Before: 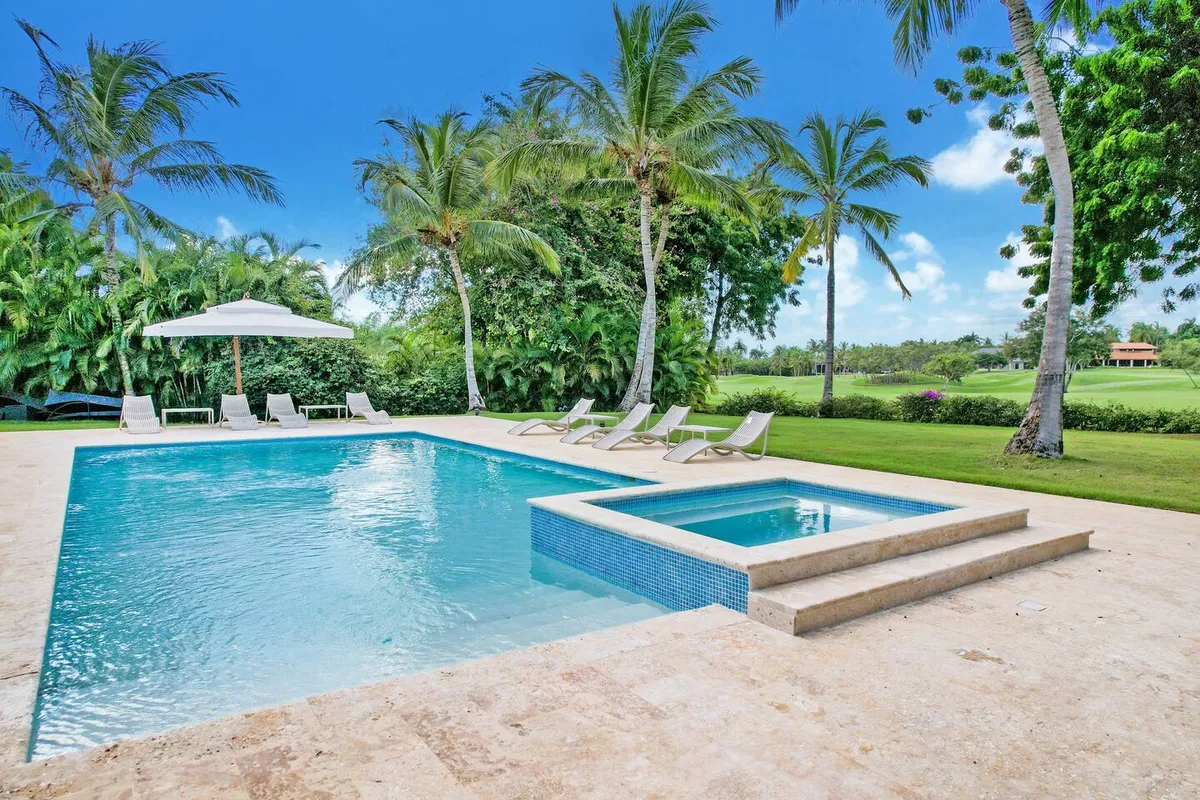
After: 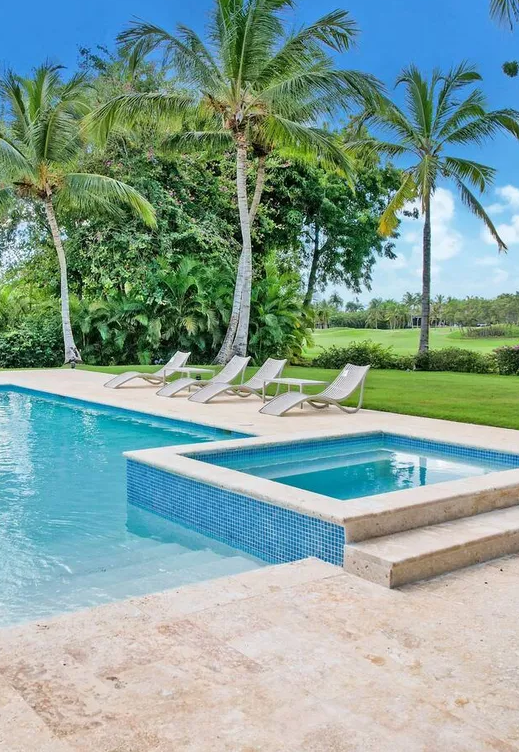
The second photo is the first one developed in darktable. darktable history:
crop: left 33.712%, top 5.957%, right 23.002%
